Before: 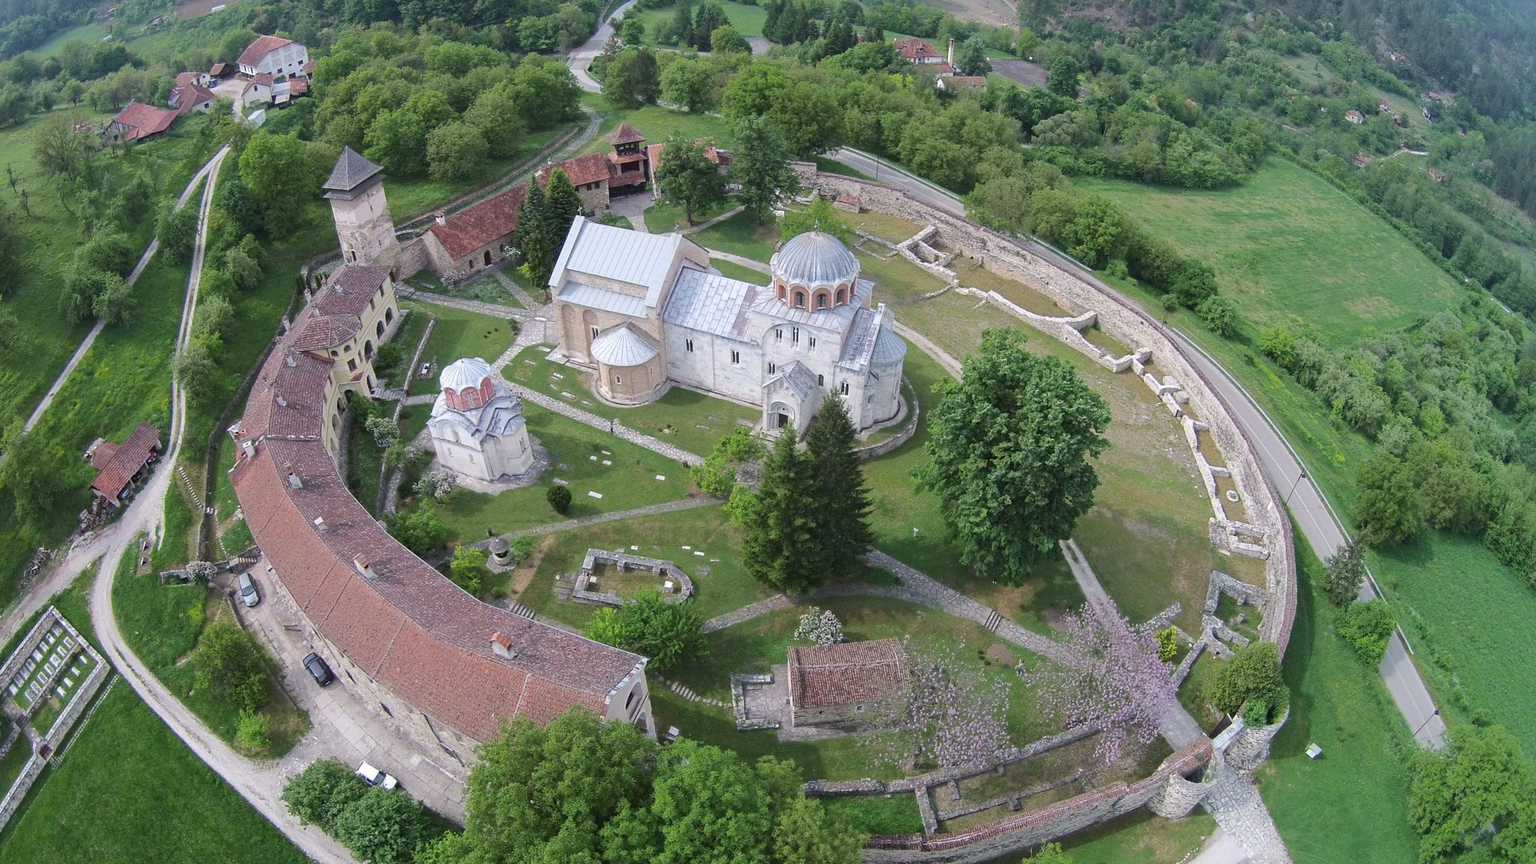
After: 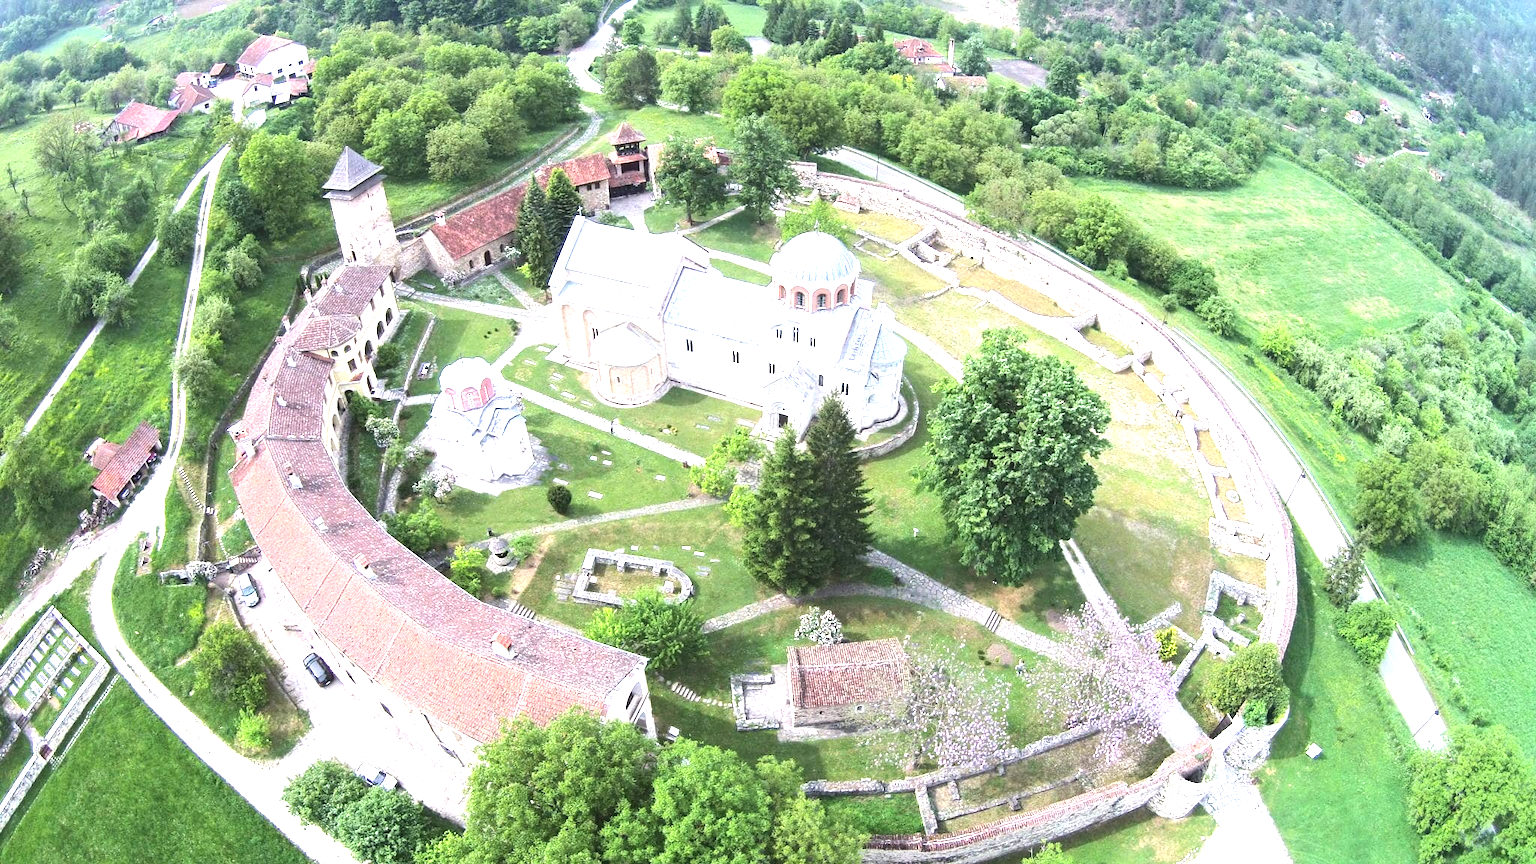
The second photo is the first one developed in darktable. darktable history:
exposure: black level correction 0, exposure 1.388 EV, compensate exposure bias true, compensate highlight preservation false
tone equalizer: -8 EV -0.417 EV, -7 EV -0.389 EV, -6 EV -0.333 EV, -5 EV -0.222 EV, -3 EV 0.222 EV, -2 EV 0.333 EV, -1 EV 0.389 EV, +0 EV 0.417 EV, edges refinement/feathering 500, mask exposure compensation -1.57 EV, preserve details no
